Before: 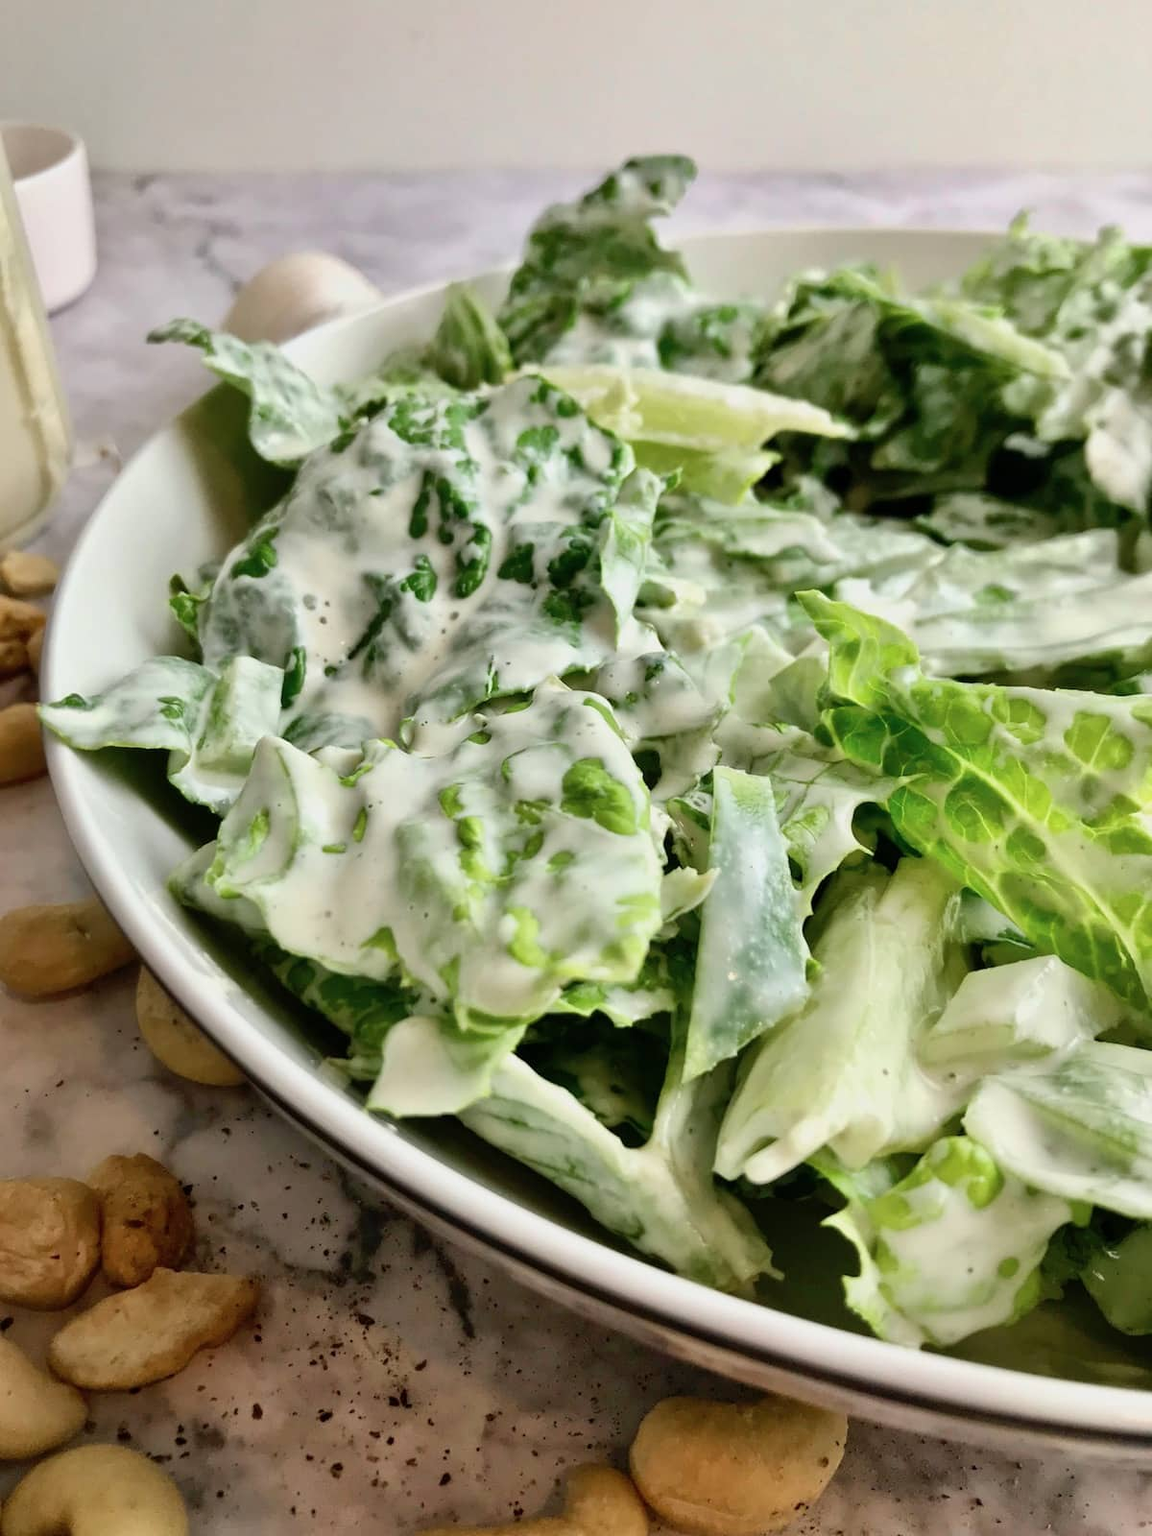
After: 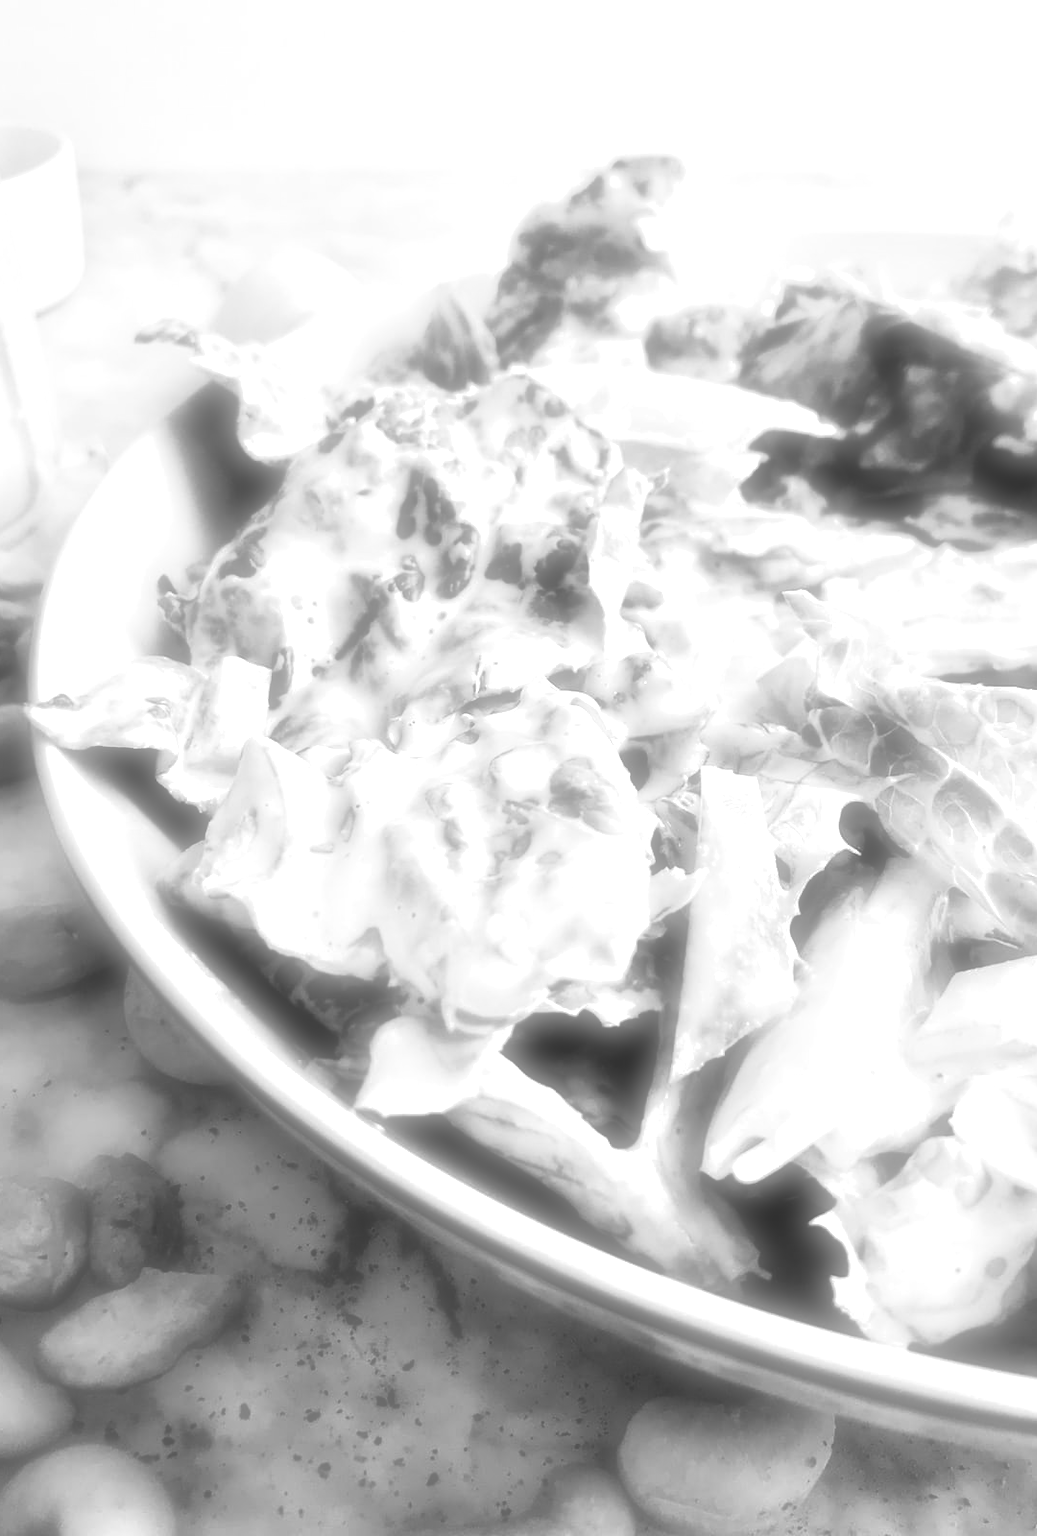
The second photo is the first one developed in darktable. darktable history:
exposure: black level correction -0.005, exposure 1.002 EV, compensate highlight preservation false
monochrome: on, module defaults
shadows and highlights: shadows 0, highlights 40
crop and rotate: left 1.088%, right 8.807%
soften: on, module defaults
